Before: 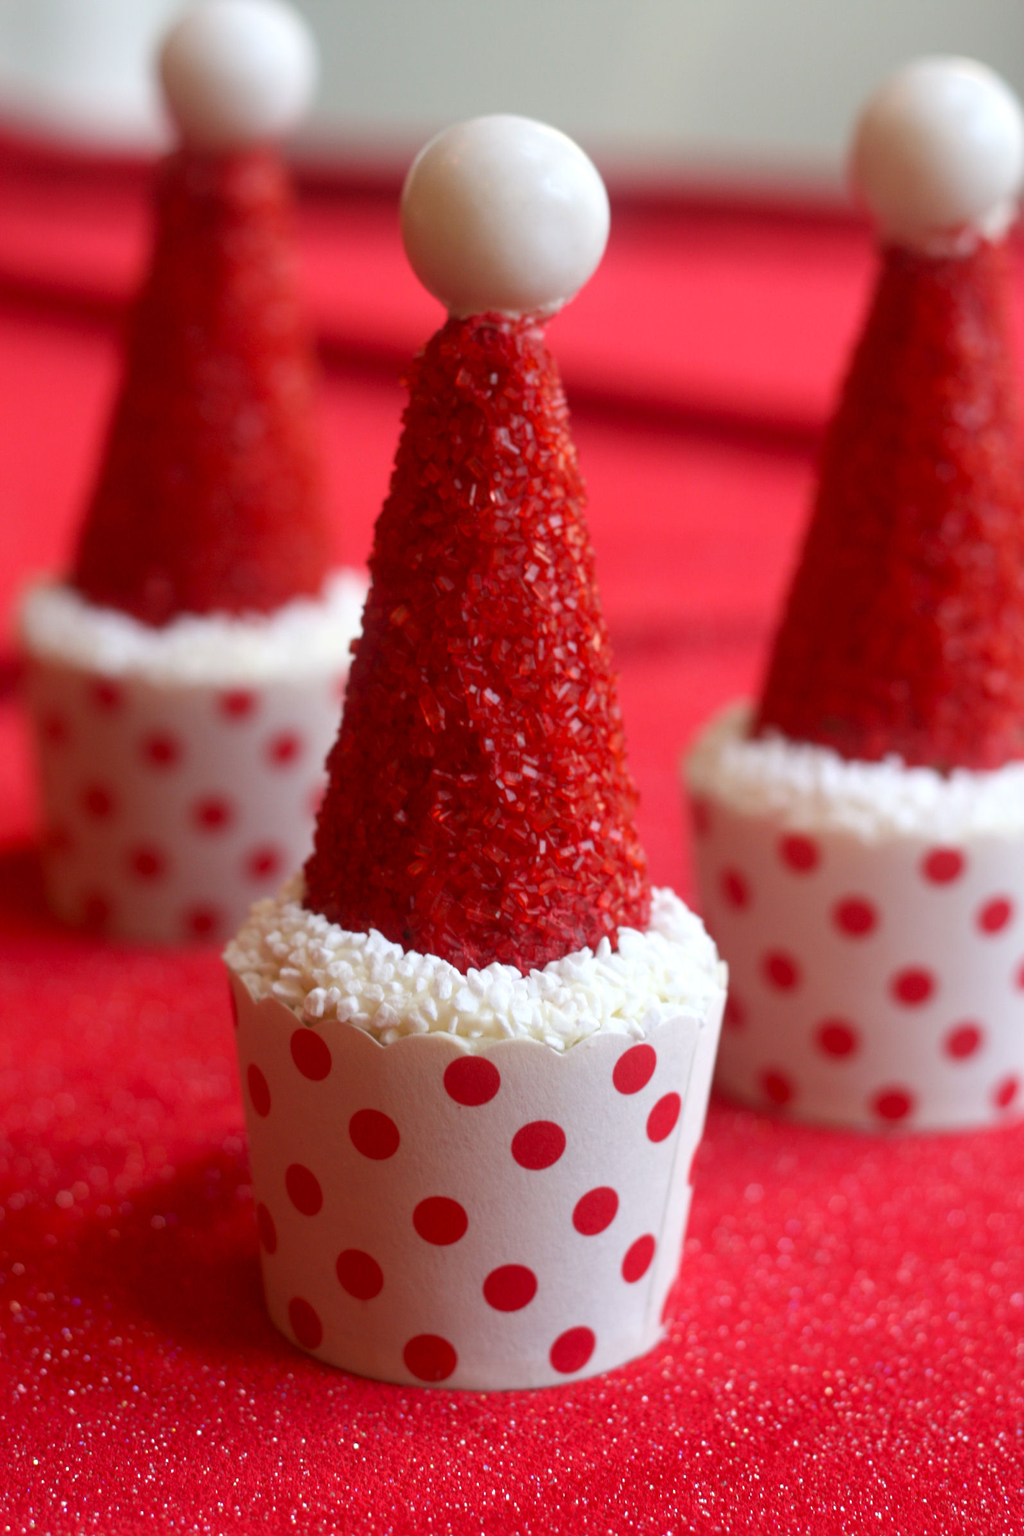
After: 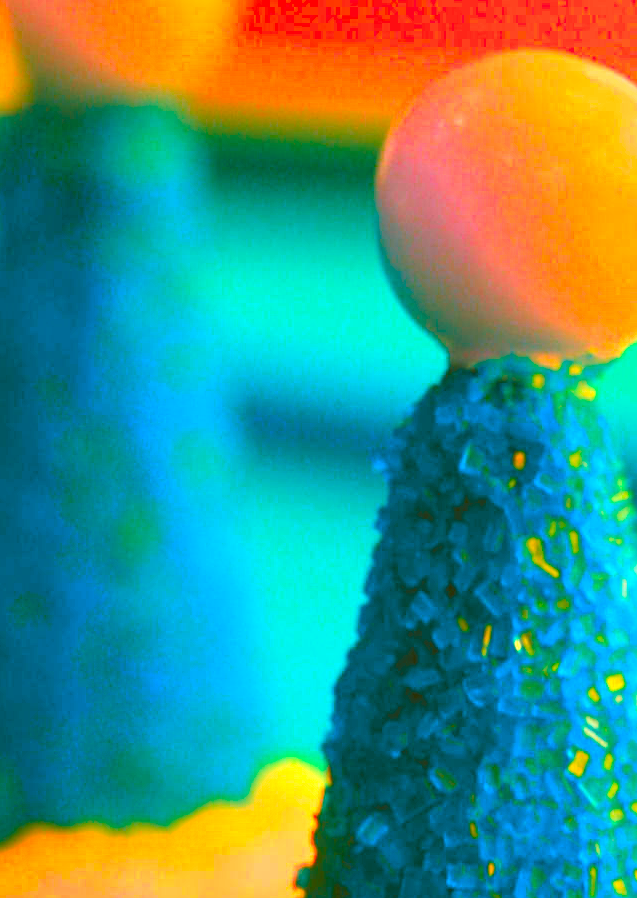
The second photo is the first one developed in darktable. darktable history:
sharpen: on, module defaults
crop: left 15.706%, top 5.425%, right 44.334%, bottom 56.996%
tone equalizer: on, module defaults
color correction: highlights a* -38.93, highlights b* -39.99, shadows a* -39.4, shadows b* -39.28, saturation -3
exposure: black level correction 0.001, exposure 1.037 EV, compensate highlight preservation false
